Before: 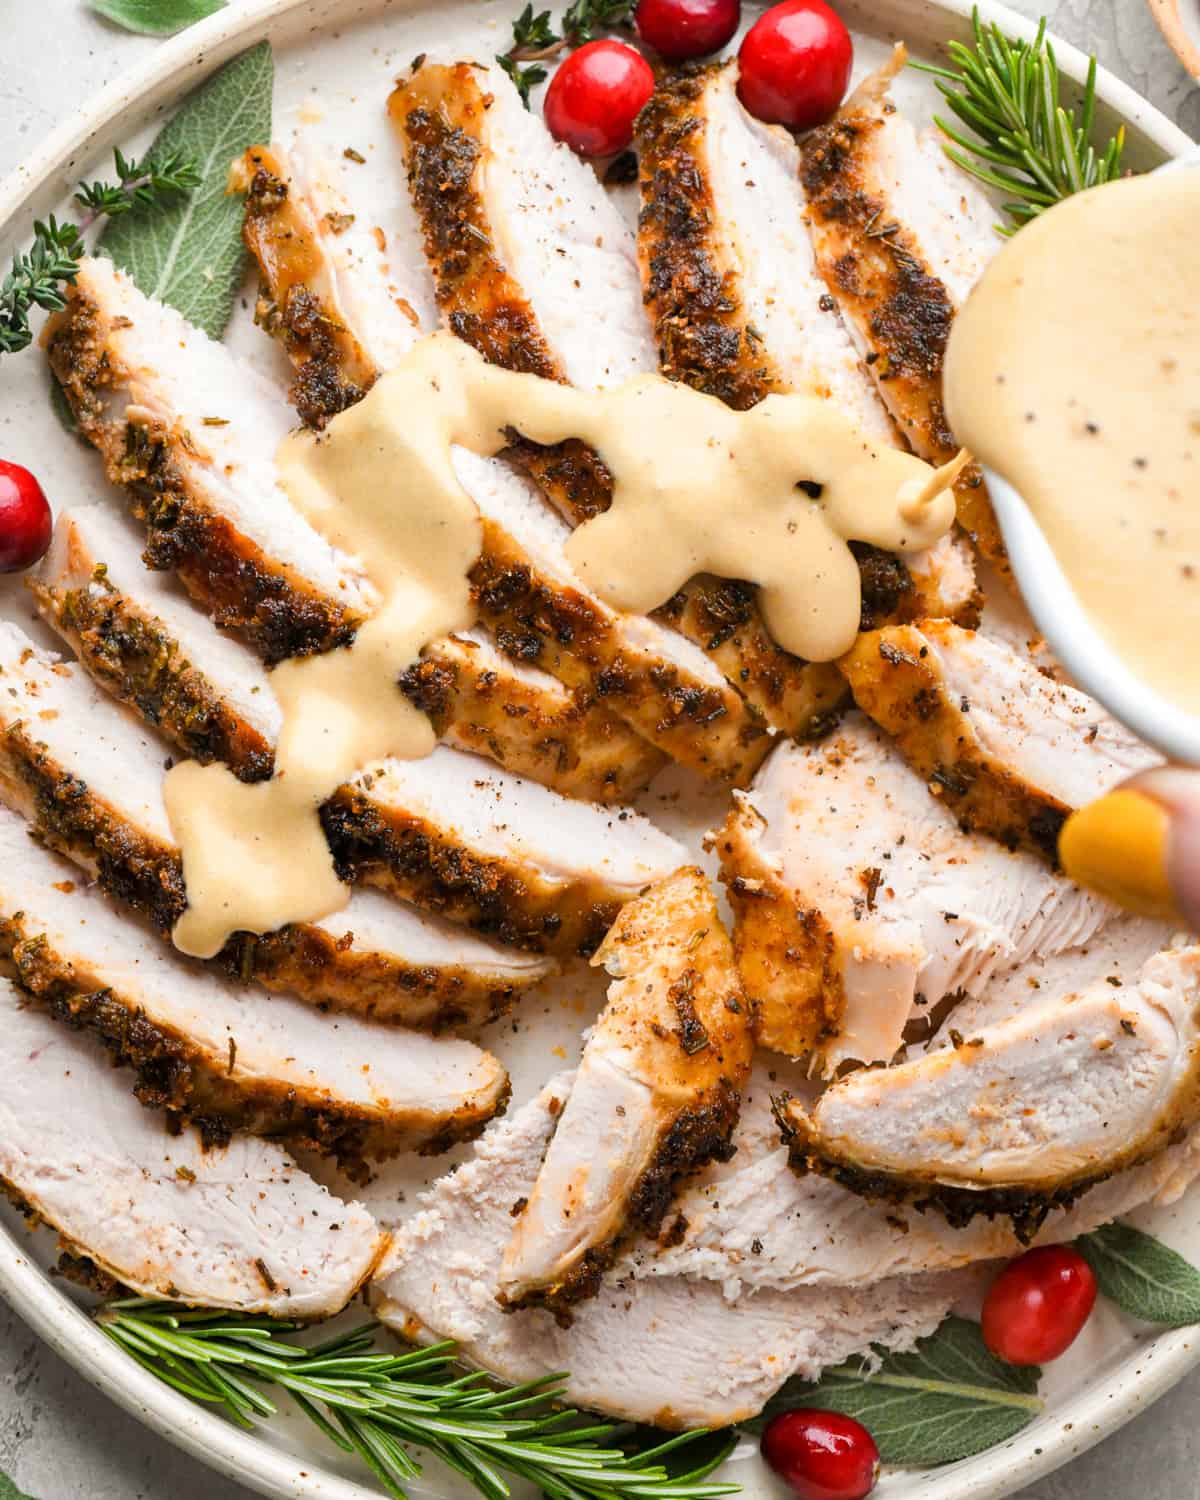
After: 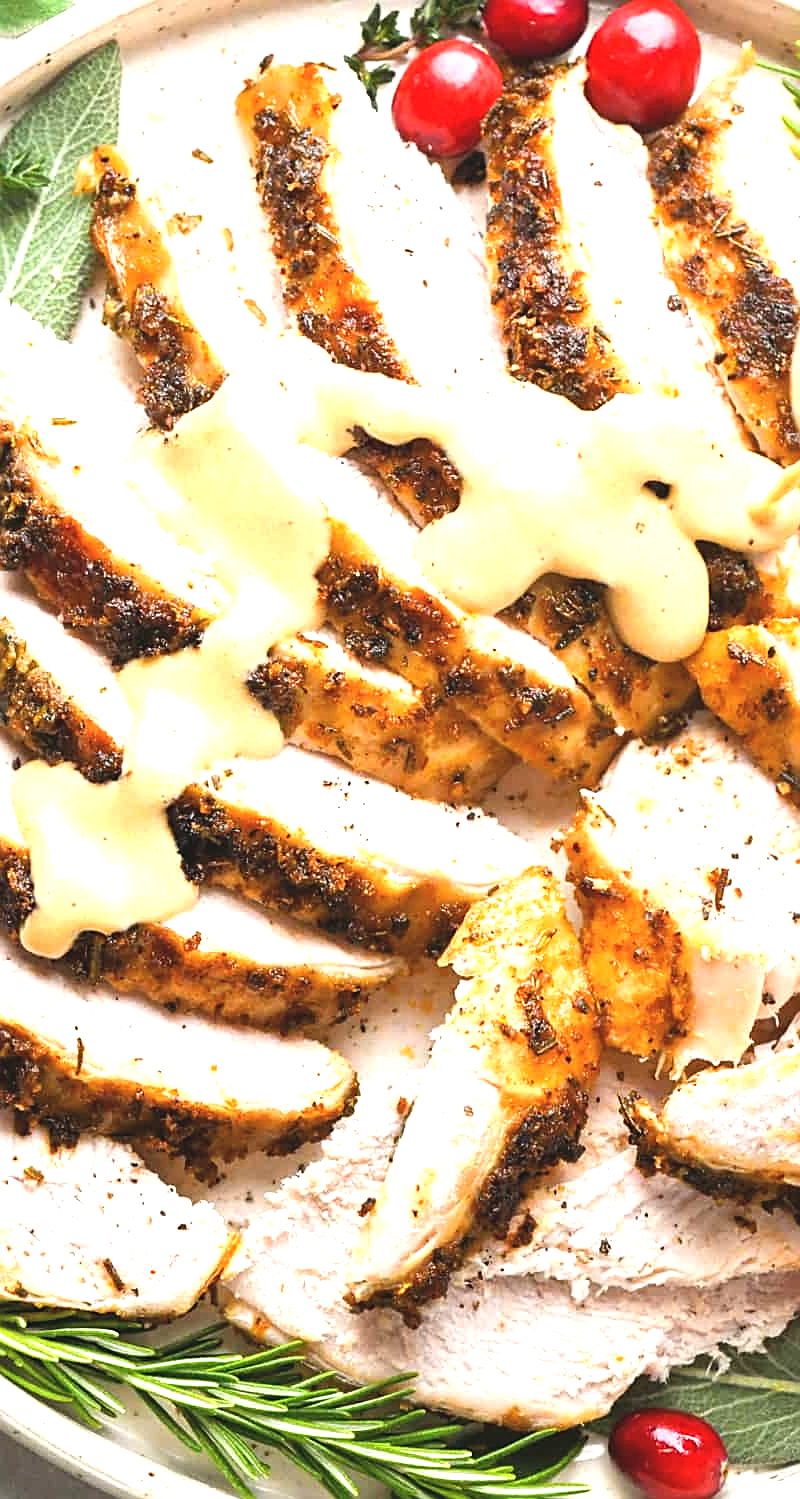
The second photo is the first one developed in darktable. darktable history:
exposure: black level correction -0.005, exposure 1.008 EV, compensate highlight preservation false
crop and rotate: left 12.7%, right 20.617%
sharpen: on, module defaults
